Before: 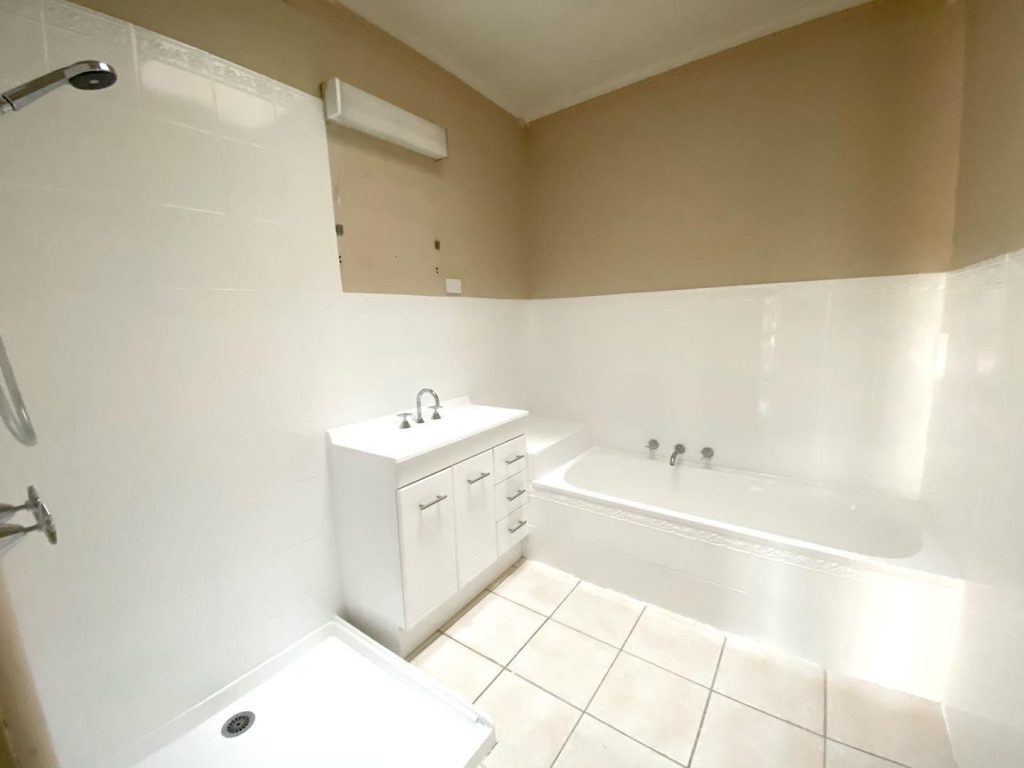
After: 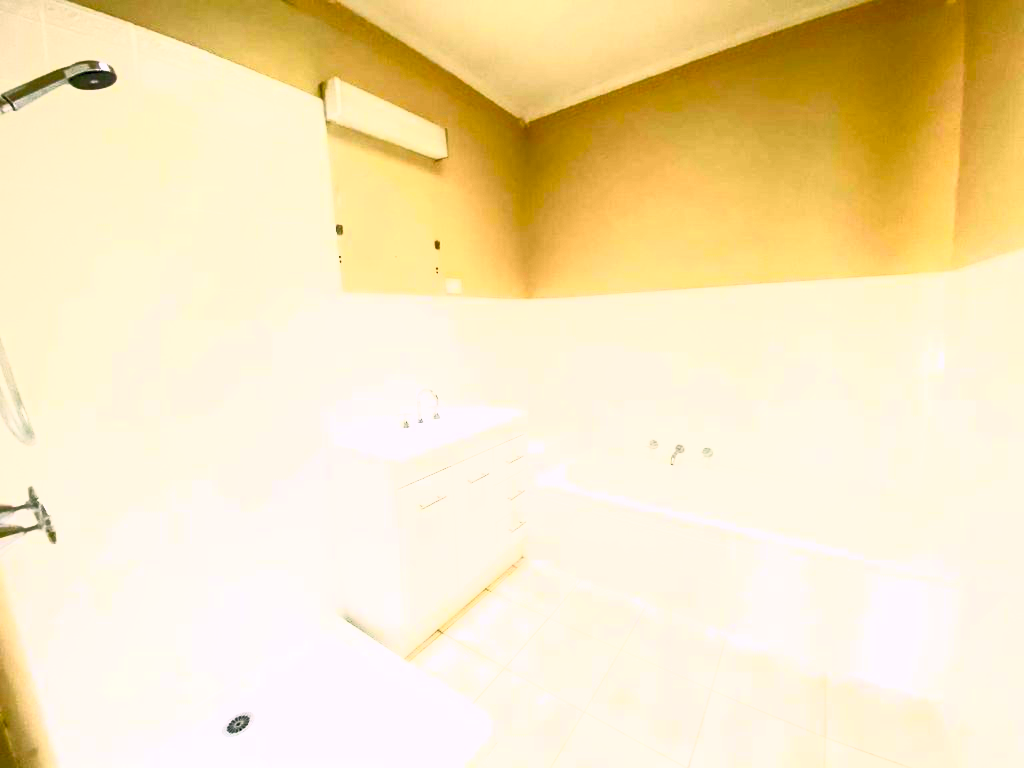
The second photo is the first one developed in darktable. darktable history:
color balance rgb: shadows lift › chroma 2%, shadows lift › hue 217.2°, power › chroma 0.25%, power › hue 60°, highlights gain › chroma 1.5%, highlights gain › hue 309.6°, global offset › luminance -0.25%, perceptual saturation grading › global saturation 15%, global vibrance 15%
contrast brightness saturation: contrast 1, brightness 1, saturation 1
